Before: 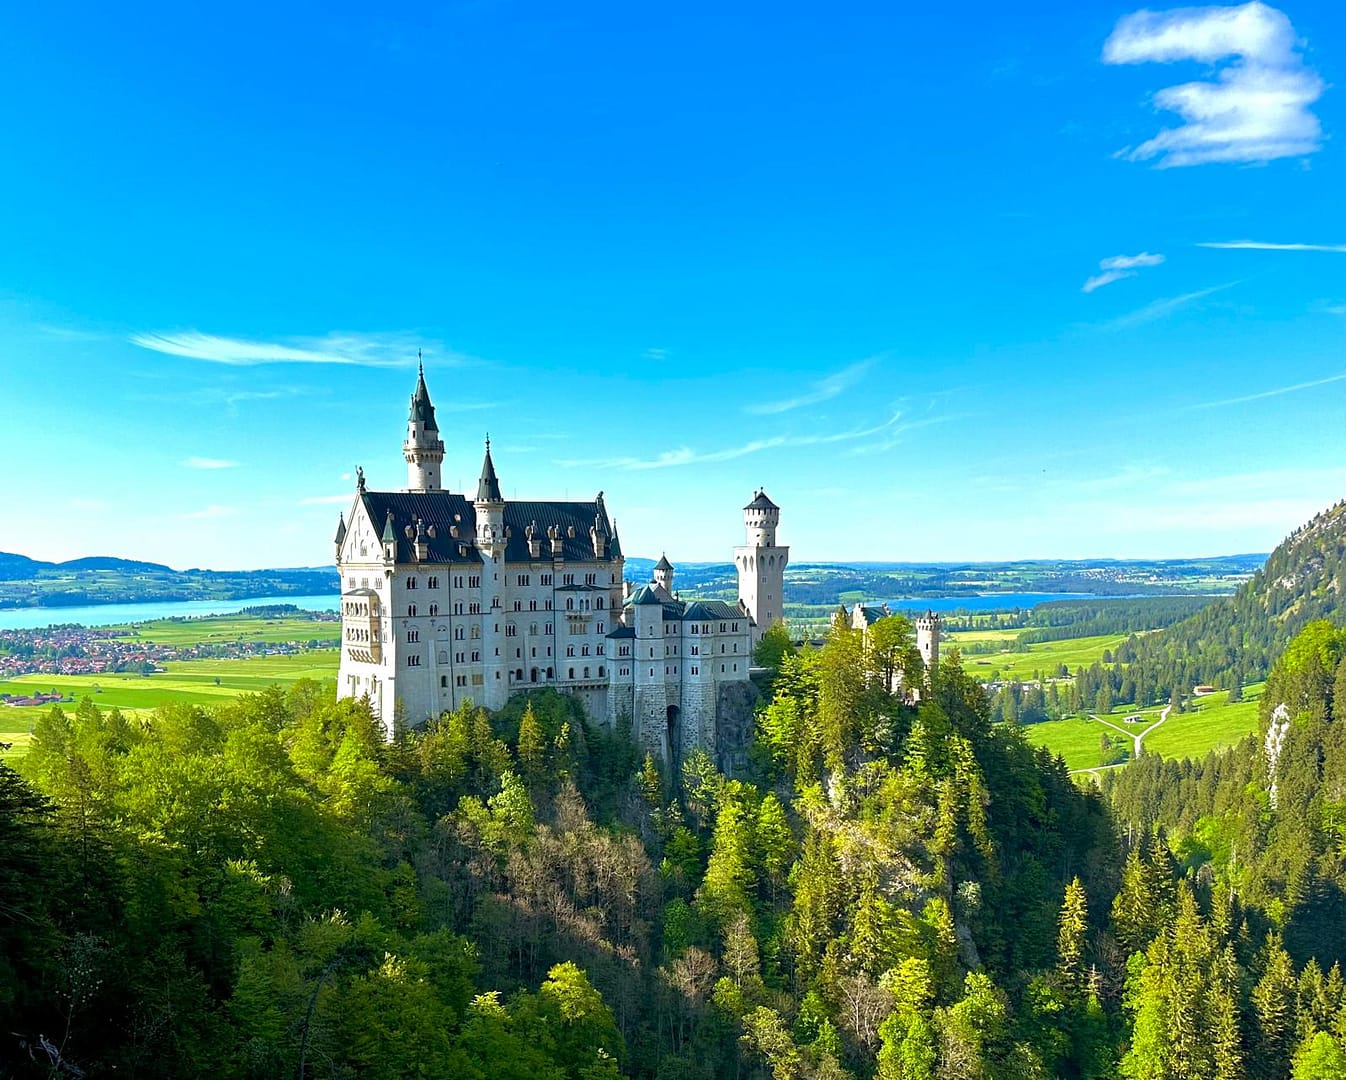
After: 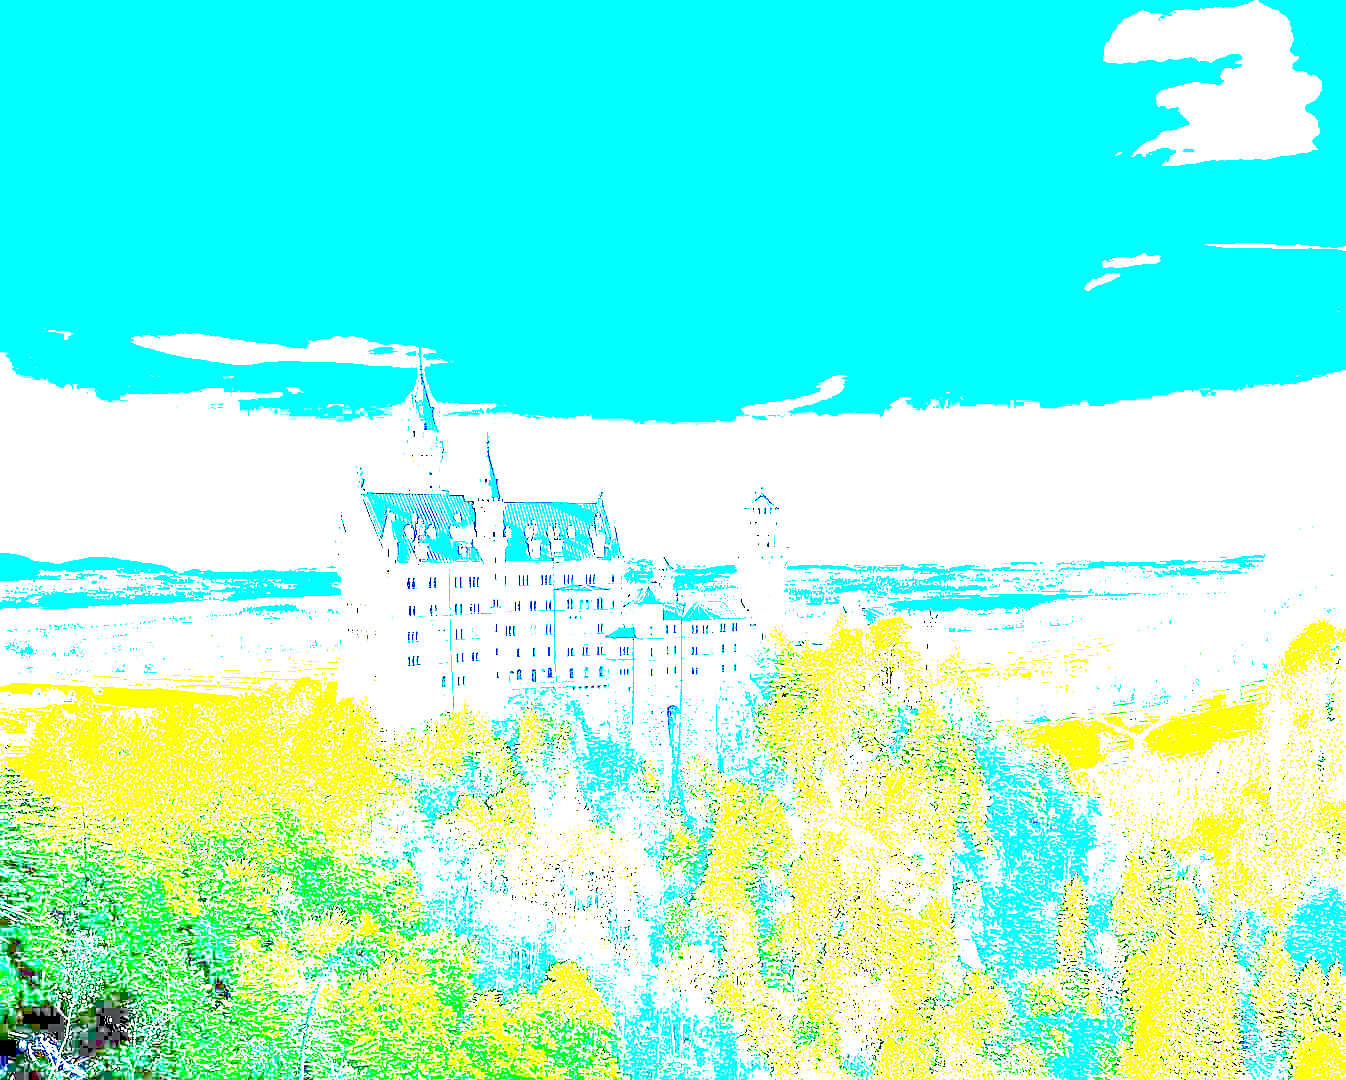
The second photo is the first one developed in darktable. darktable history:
contrast brightness saturation: saturation 0.13
sharpen: on, module defaults
exposure: exposure 8 EV, compensate highlight preservation false
white balance: red 0.924, blue 1.095
